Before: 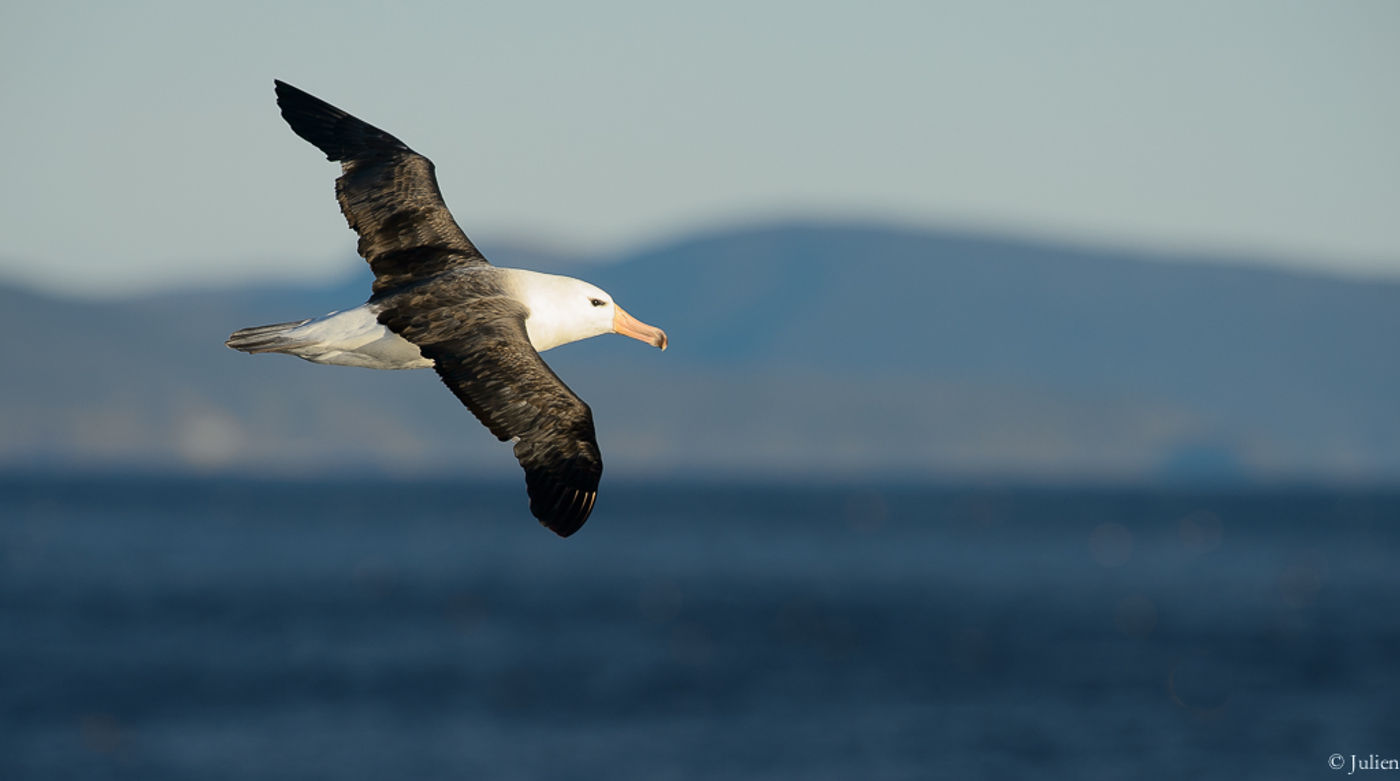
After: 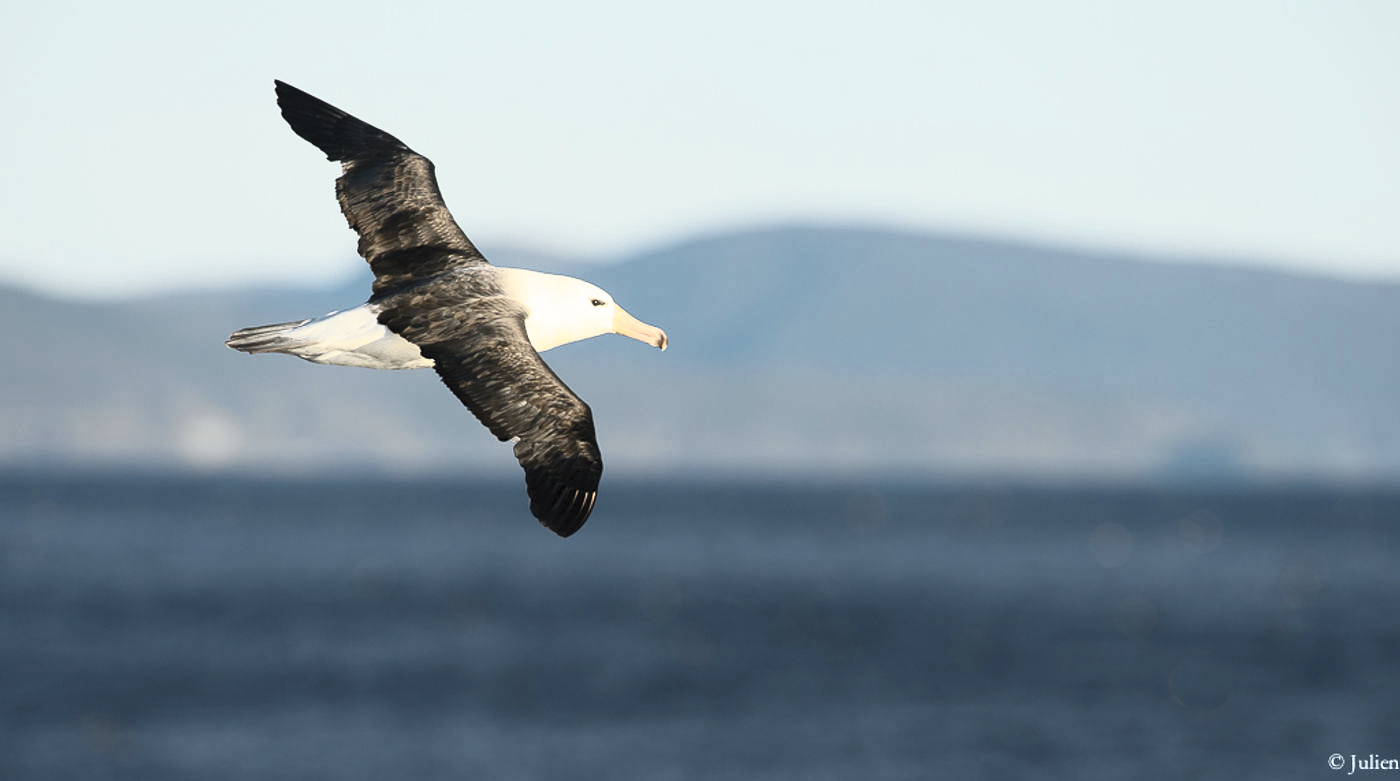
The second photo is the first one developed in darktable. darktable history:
contrast brightness saturation: contrast 0.435, brightness 0.549, saturation -0.199
